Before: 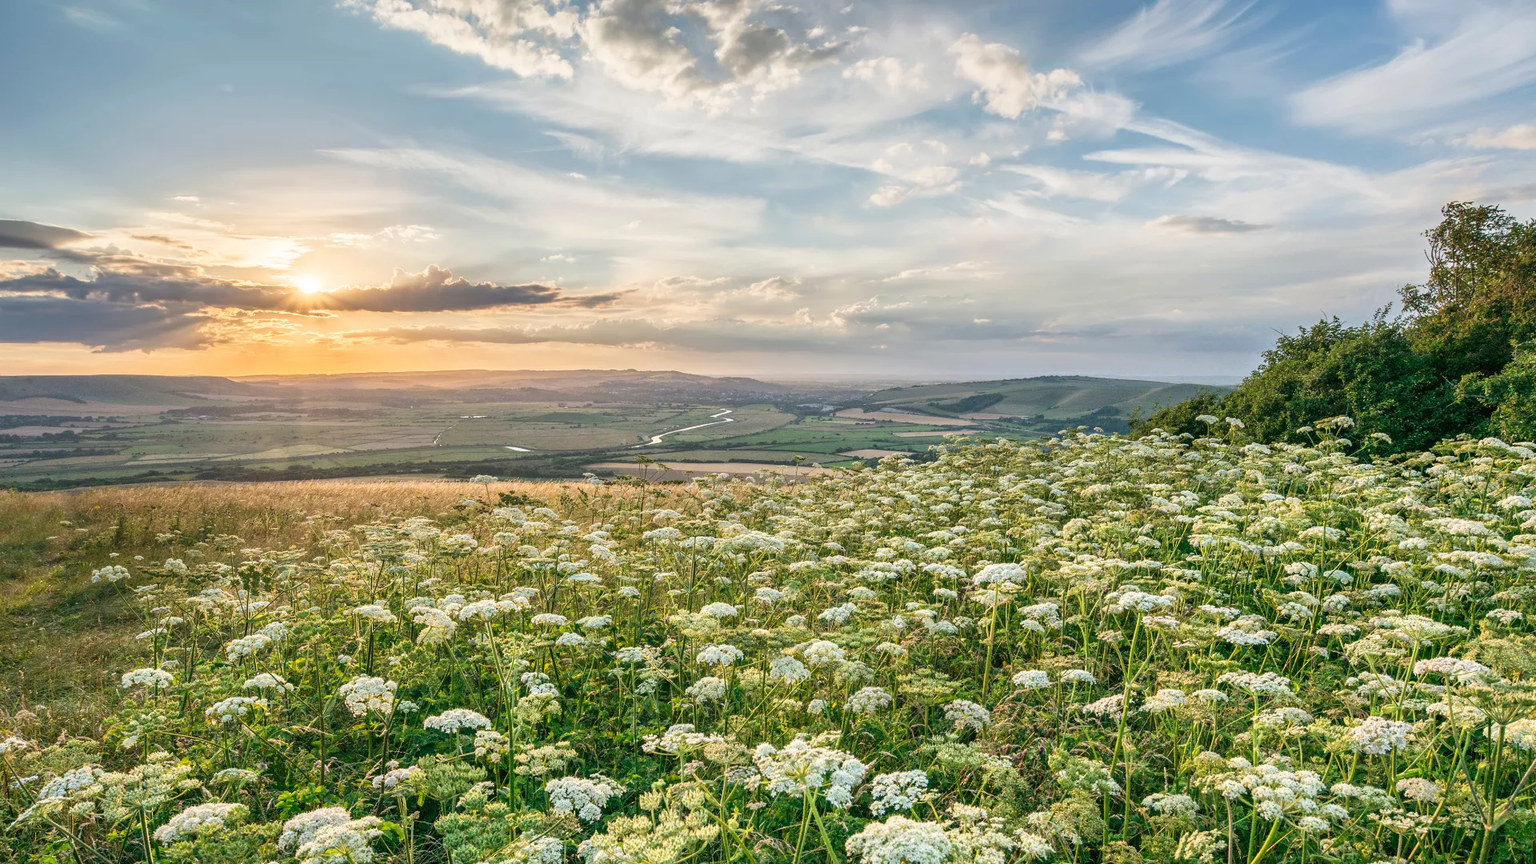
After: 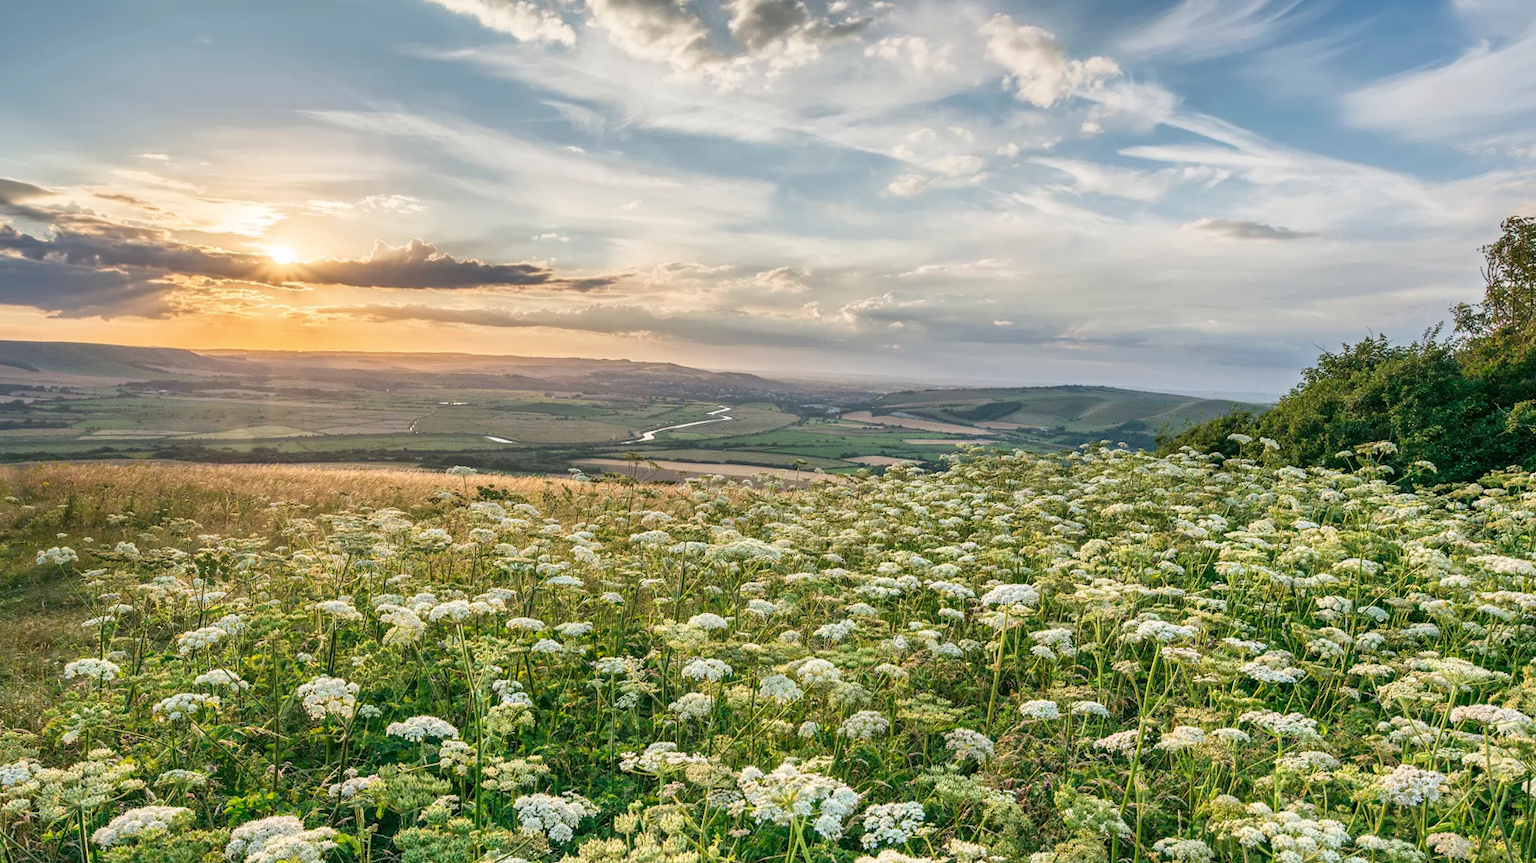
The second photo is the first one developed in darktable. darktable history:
shadows and highlights: radius 337.17, shadows 29.01, soften with gaussian
crop and rotate: angle -2.38°
